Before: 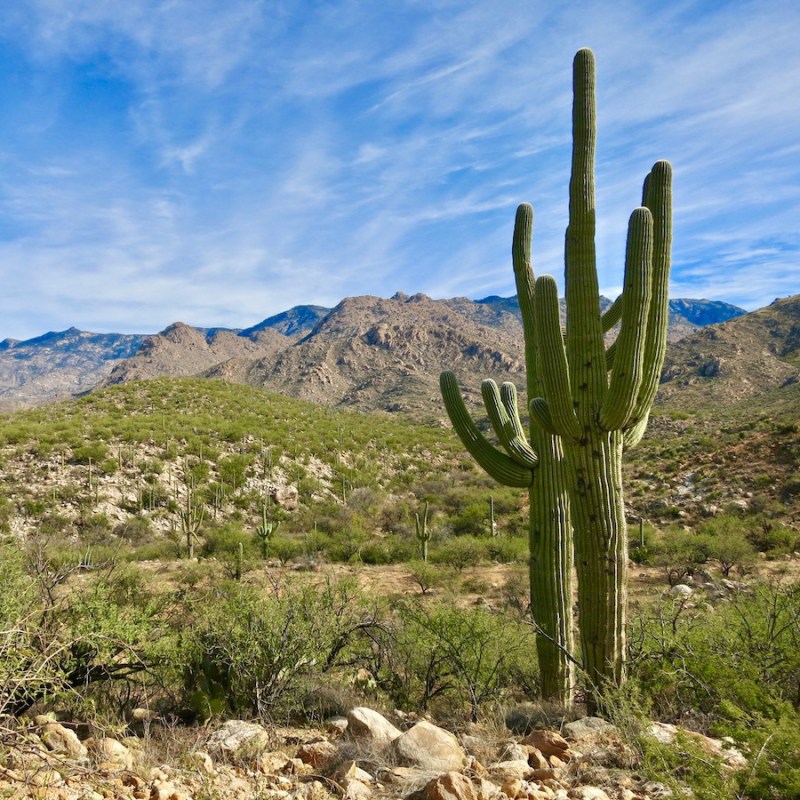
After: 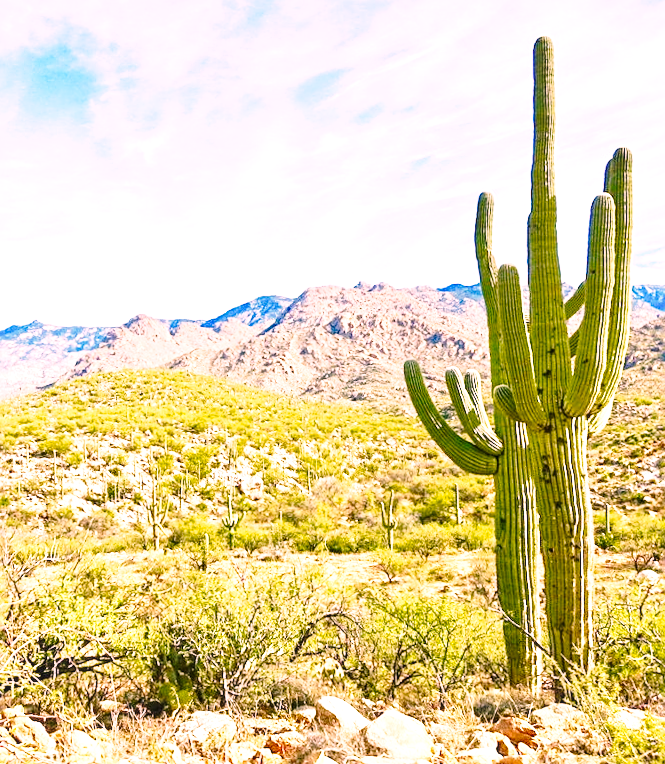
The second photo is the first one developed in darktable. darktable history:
exposure: black level correction 0, exposure 1.448 EV, compensate highlight preservation false
crop and rotate: angle 0.7°, left 4.066%, top 0.844%, right 11.686%, bottom 2.374%
local contrast: on, module defaults
color balance rgb: perceptual saturation grading › global saturation 10.415%, global vibrance 15.23%
base curve: curves: ch0 [(0, 0) (0.028, 0.03) (0.121, 0.232) (0.46, 0.748) (0.859, 0.968) (1, 1)], preserve colors none
sharpen: on, module defaults
color correction: highlights a* 14.67, highlights b* 4.72
